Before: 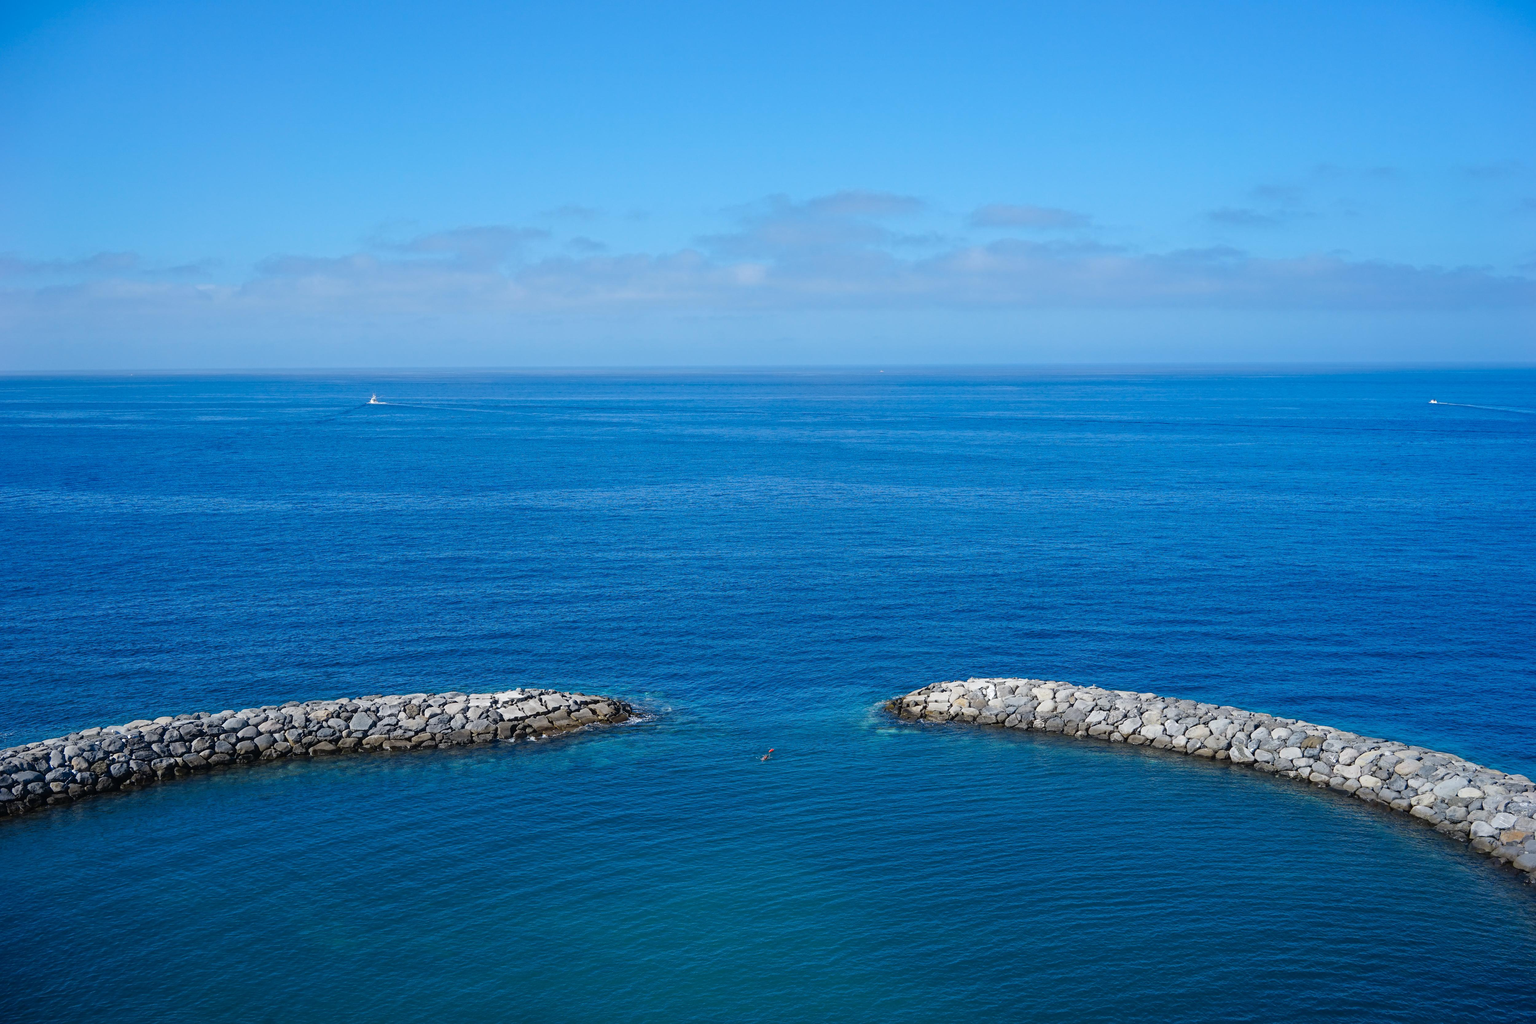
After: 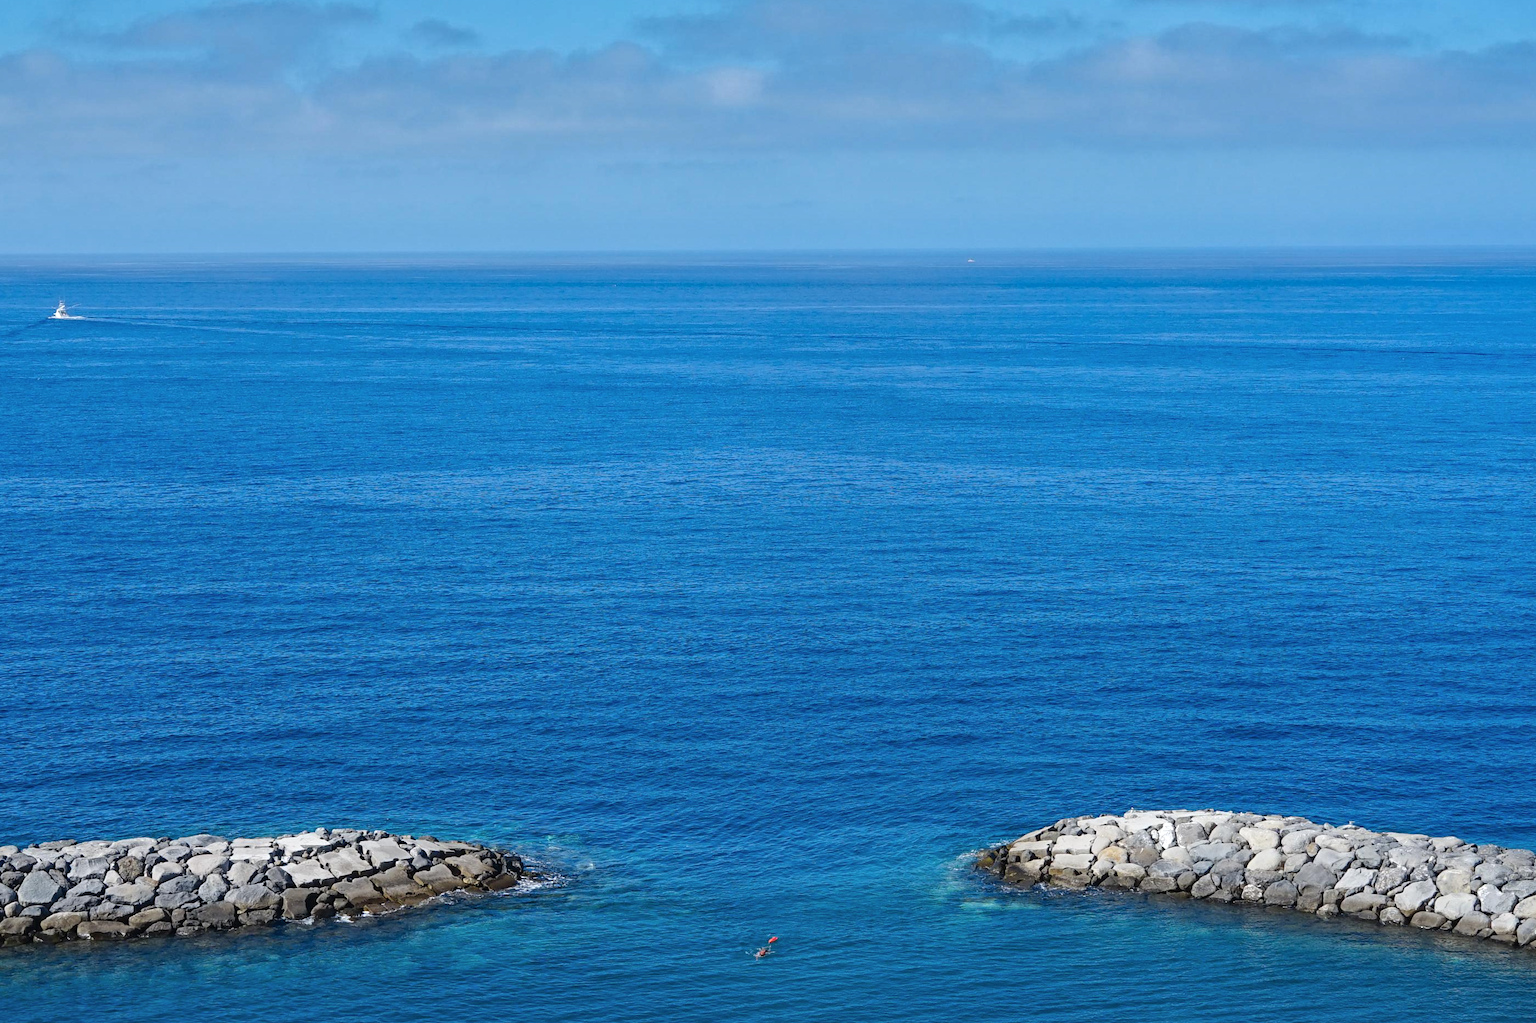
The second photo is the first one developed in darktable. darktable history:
crop and rotate: left 22.13%, top 22.054%, right 22.026%, bottom 22.102%
shadows and highlights: radius 171.16, shadows 27, white point adjustment 3.13, highlights -67.95, soften with gaussian
